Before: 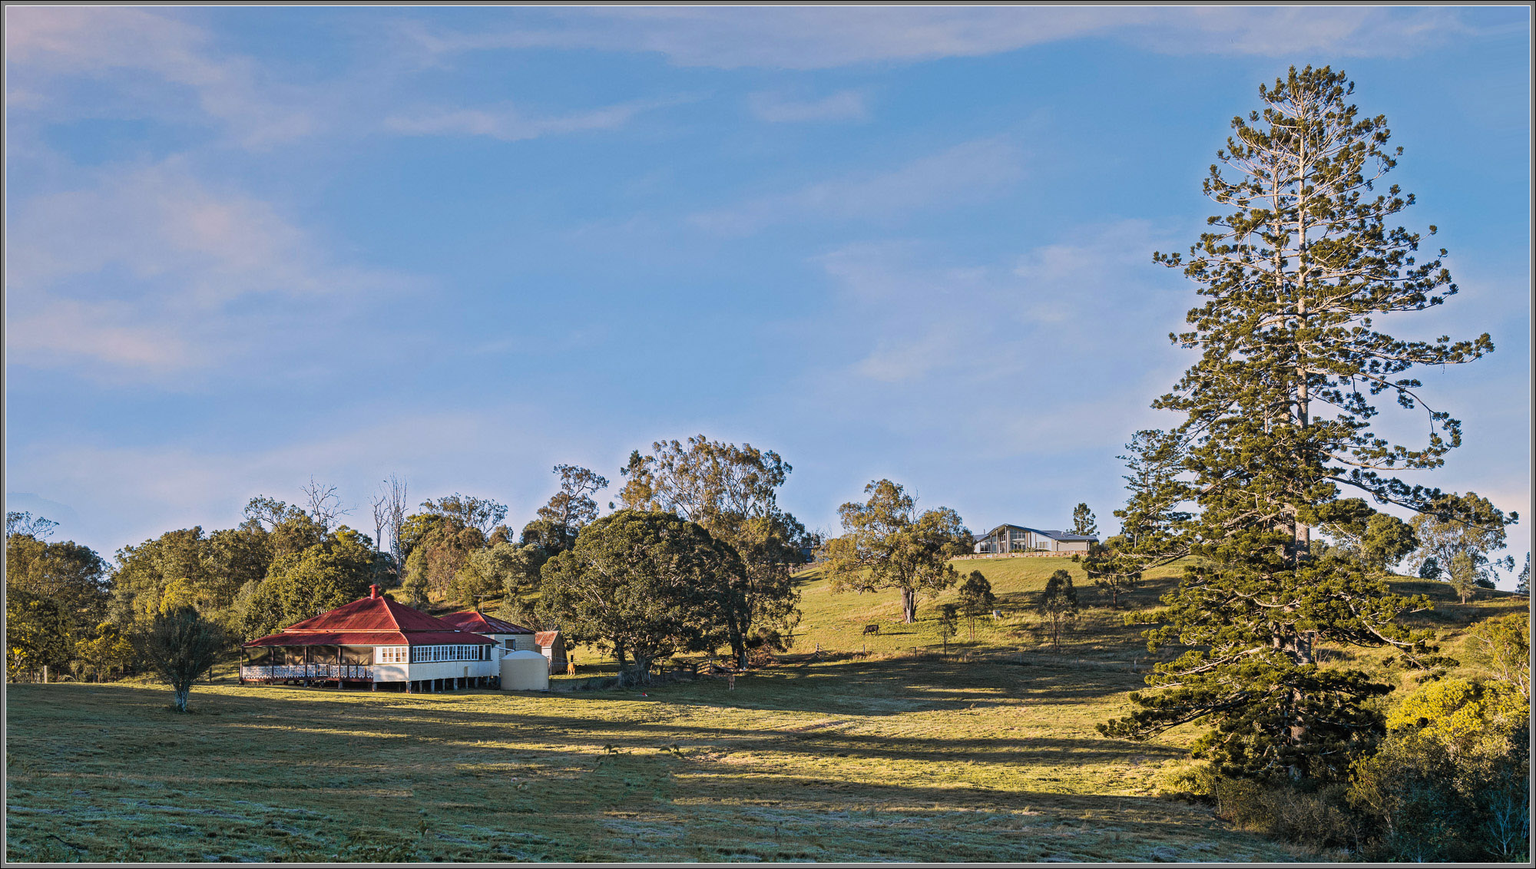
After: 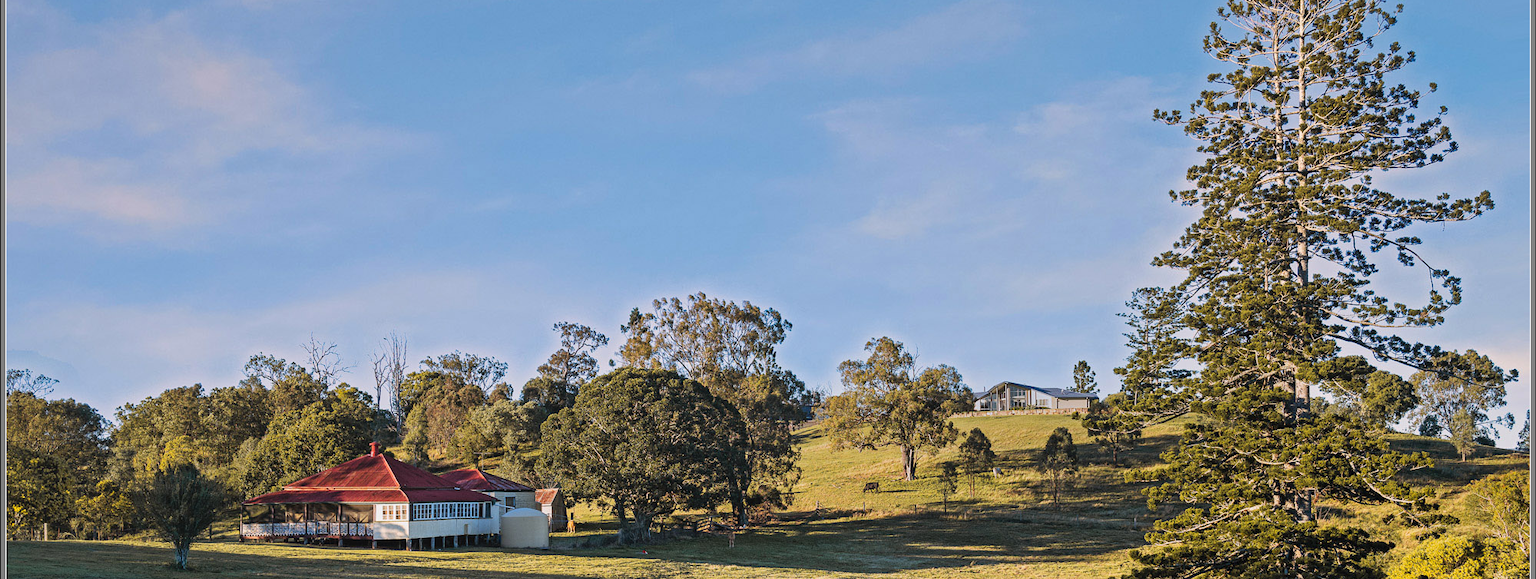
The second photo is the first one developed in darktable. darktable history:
shadows and highlights: shadows 61.92, white point adjustment 0.486, highlights -34.65, compress 83.58%
crop: top 16.517%, bottom 16.713%
